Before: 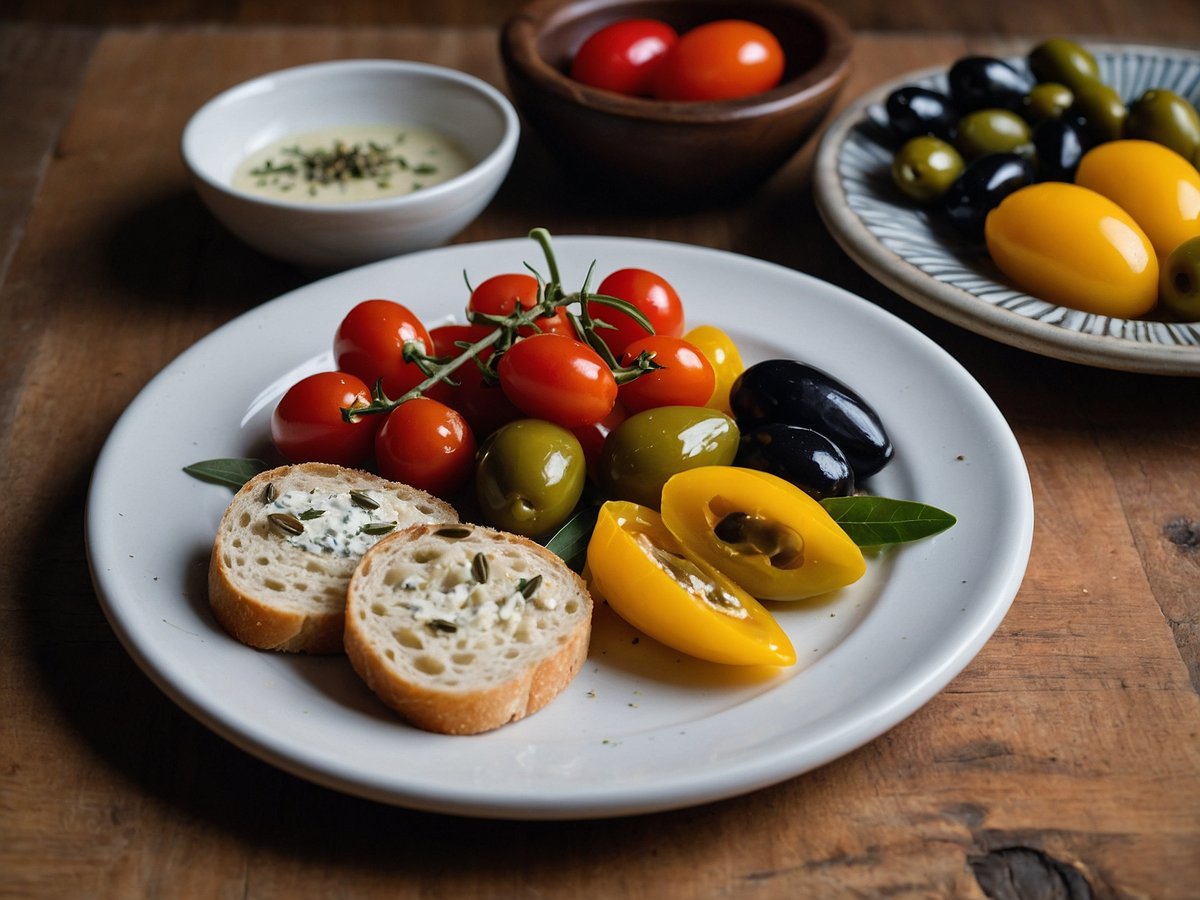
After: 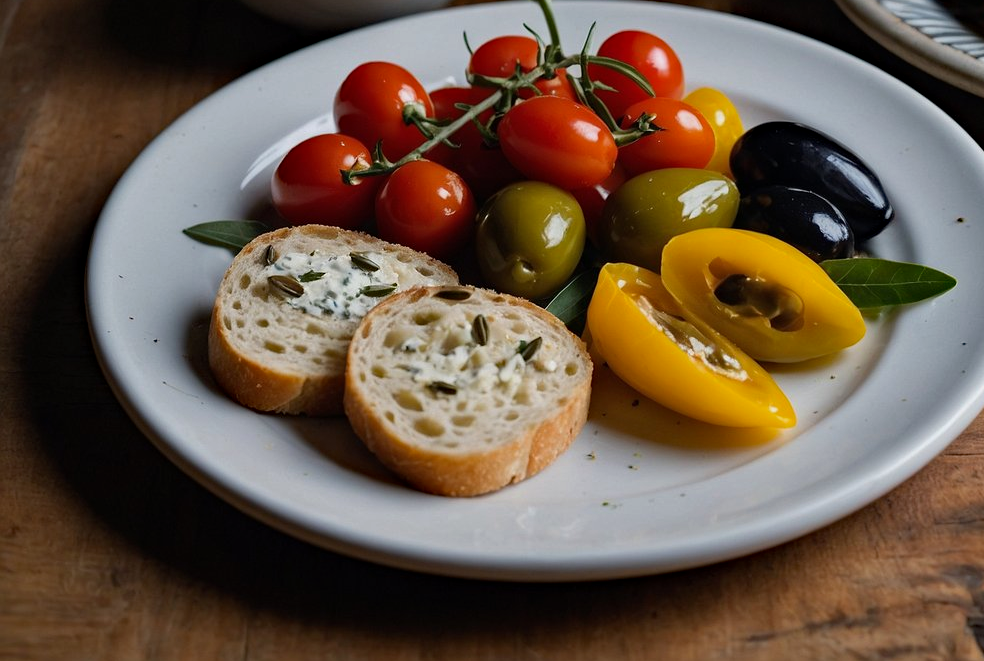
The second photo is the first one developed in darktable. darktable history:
crop: top 26.531%, right 17.959%
haze removal: compatibility mode true, adaptive false
exposure: exposure -0.242 EV, compensate highlight preservation false
